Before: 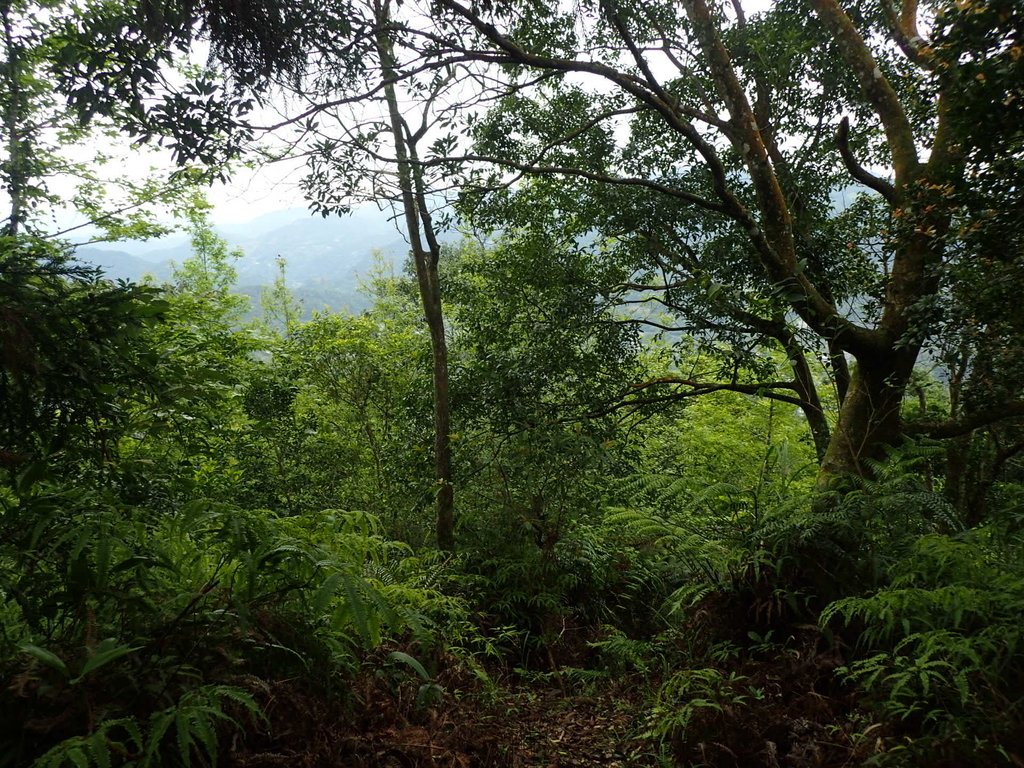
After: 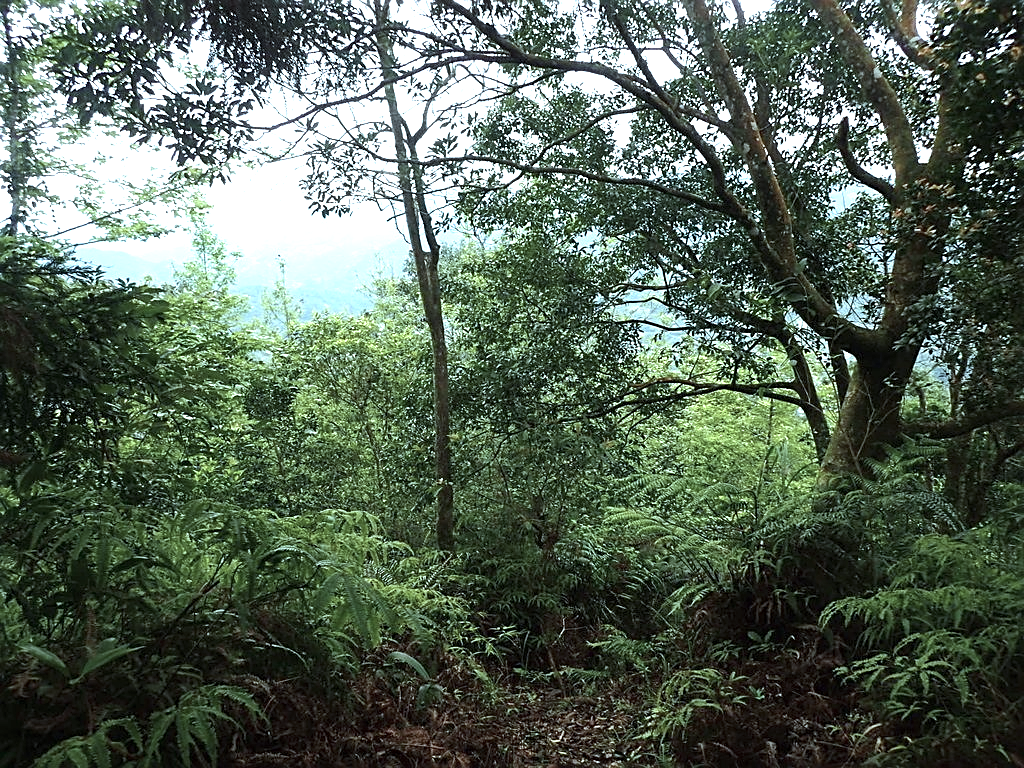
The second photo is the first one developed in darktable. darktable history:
exposure: black level correction 0, exposure 1.102 EV, compensate exposure bias true, compensate highlight preservation false
color correction: highlights a* -12.53, highlights b* -17.69, saturation 0.698
sharpen: on, module defaults
